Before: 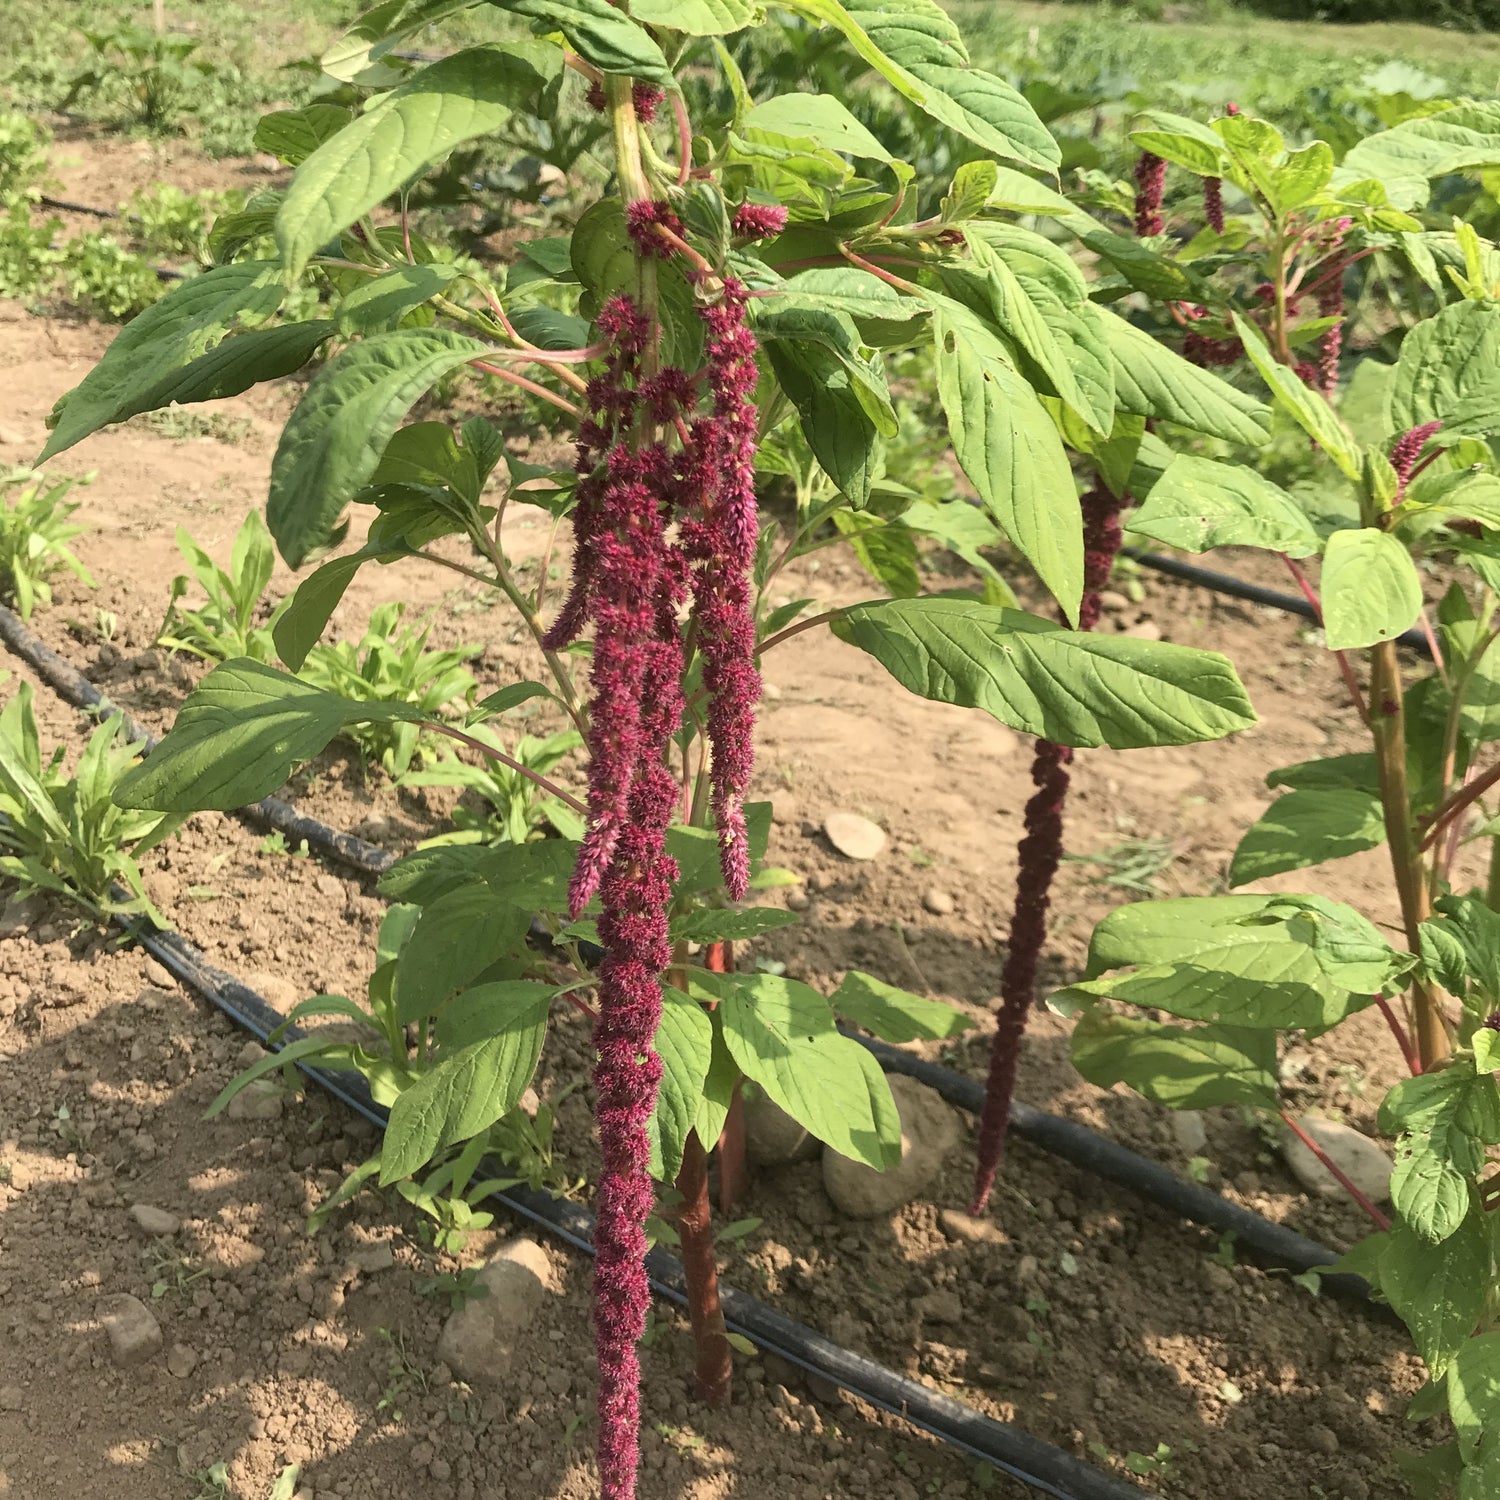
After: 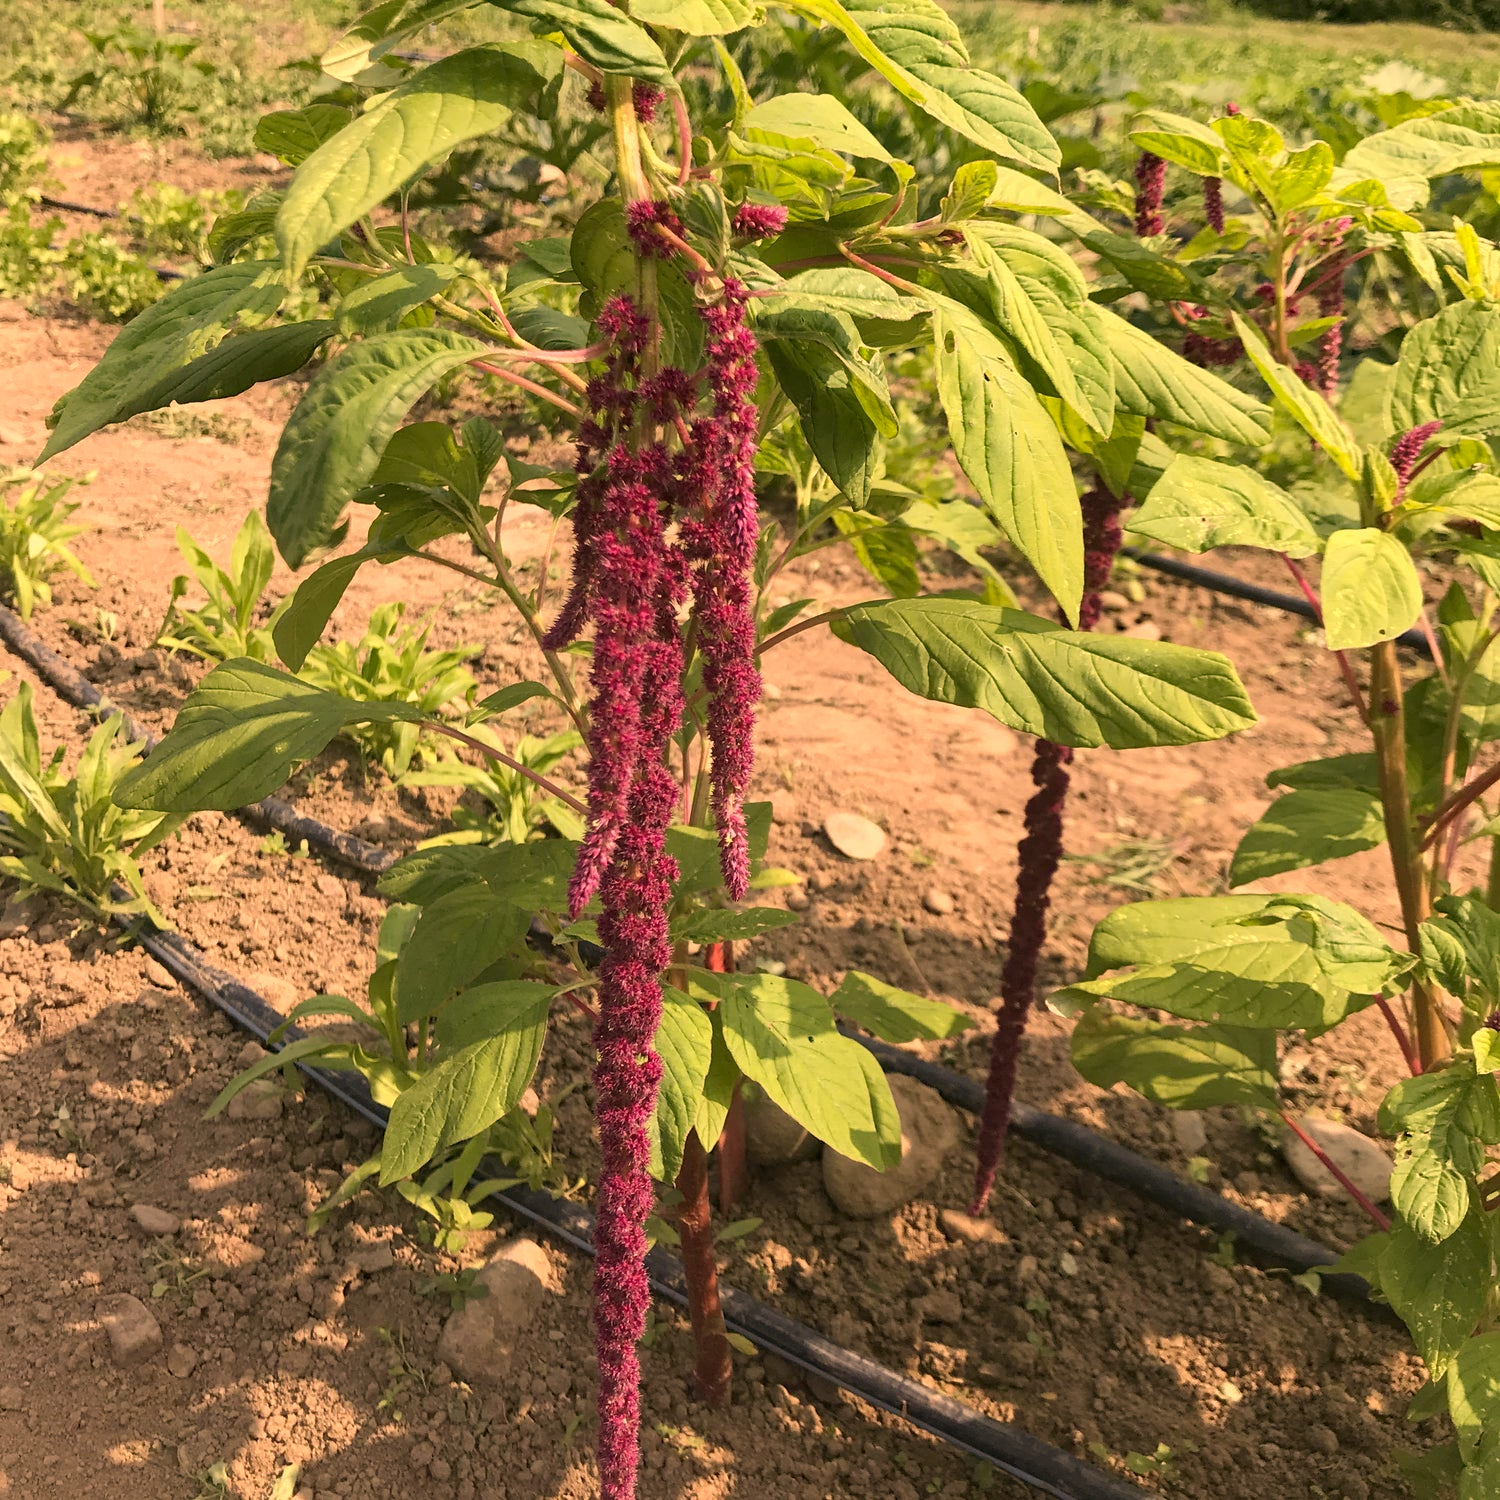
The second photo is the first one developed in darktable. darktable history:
haze removal: compatibility mode true, adaptive false
color correction: highlights a* 17.88, highlights b* 18.79
